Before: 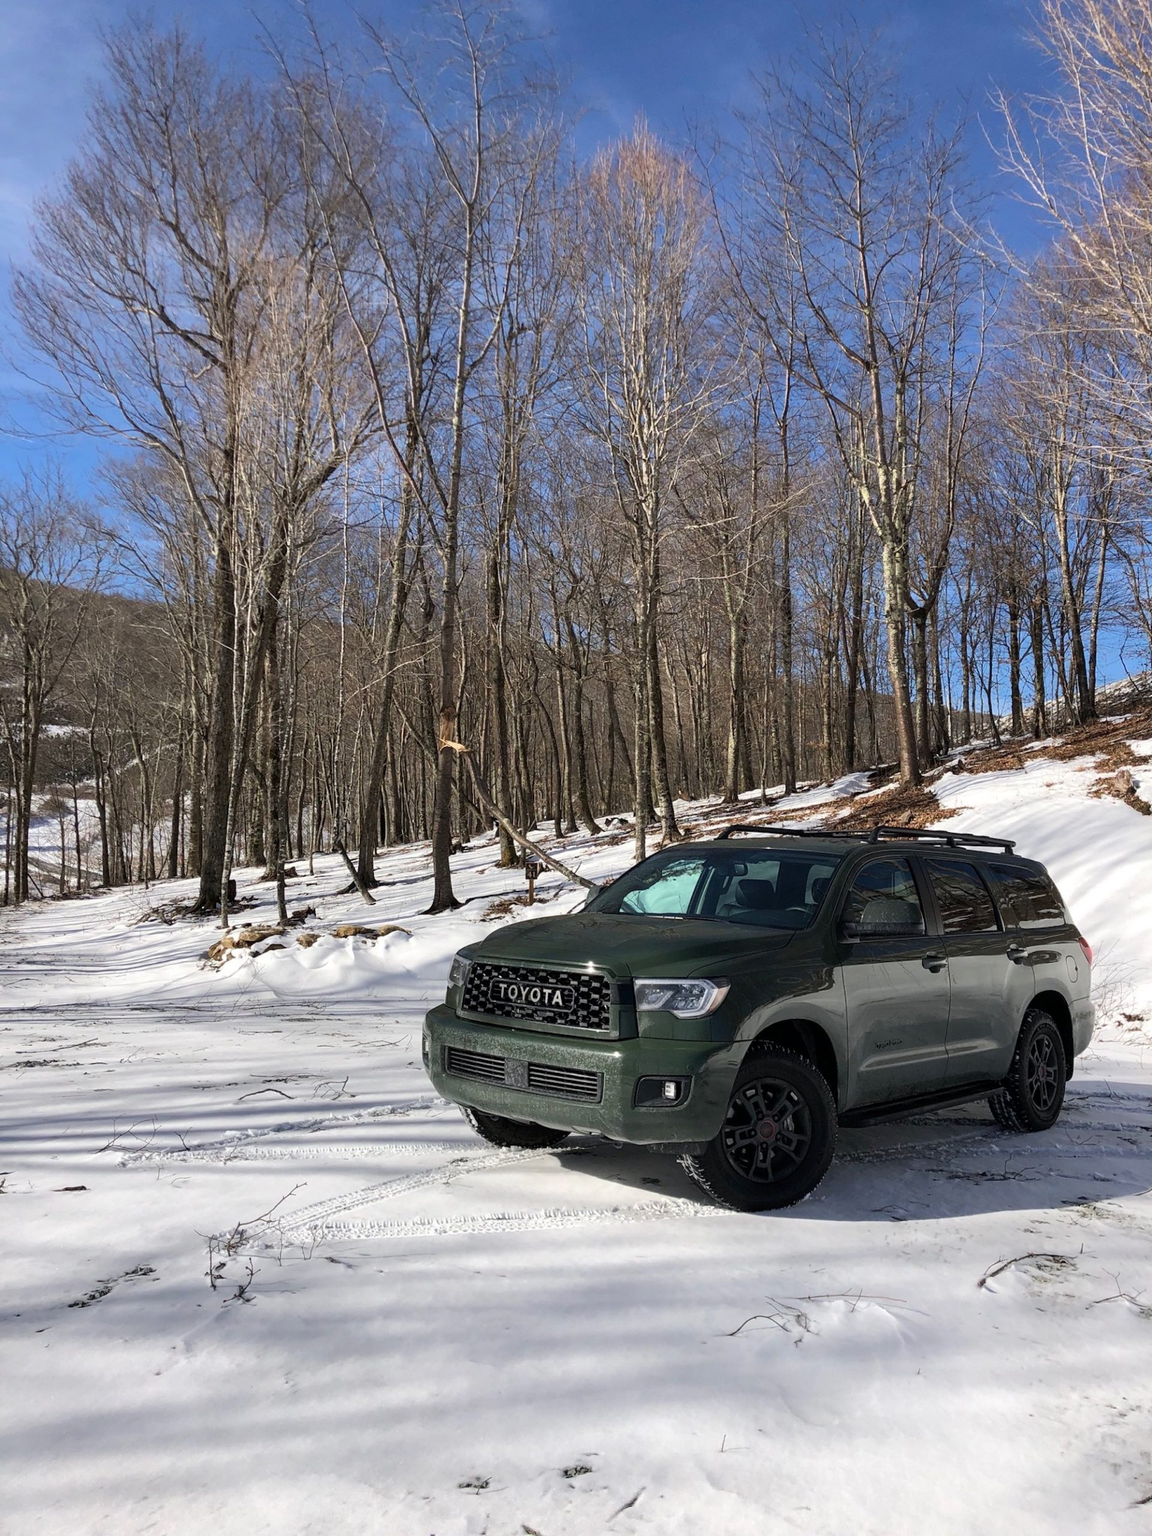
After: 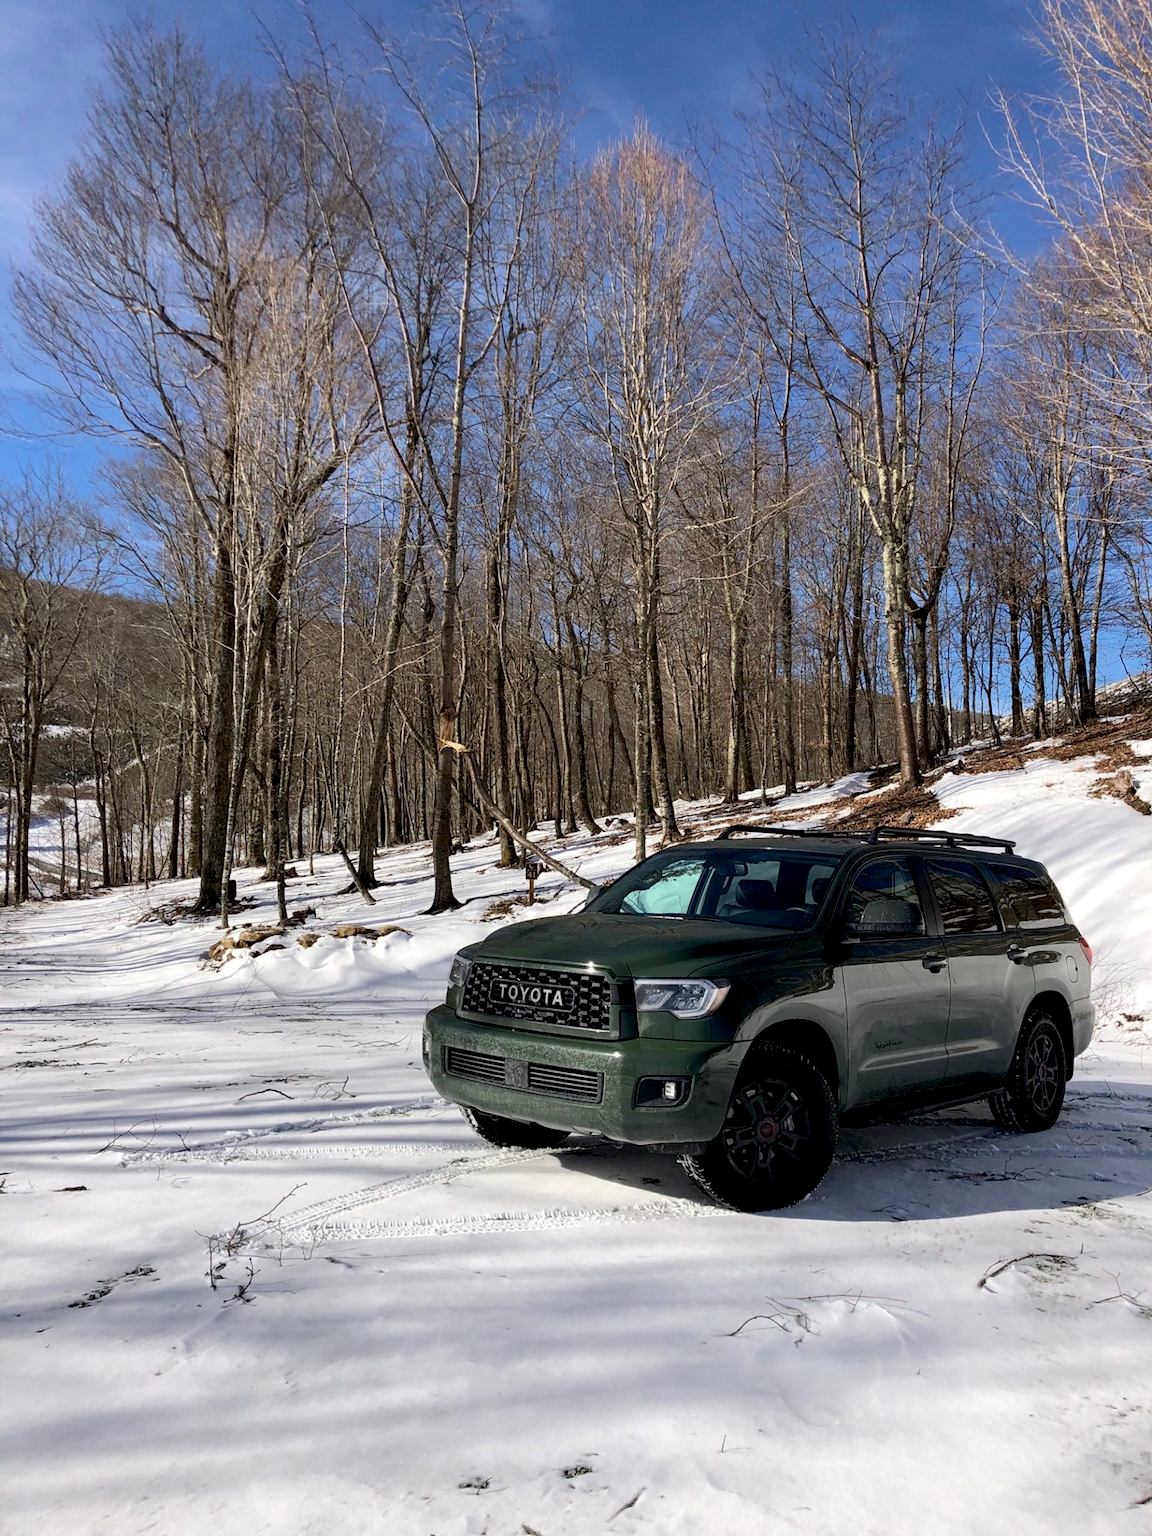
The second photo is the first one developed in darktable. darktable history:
tone equalizer: on, module defaults
exposure: black level correction 0.01, exposure 0.01 EV, compensate highlight preservation false
